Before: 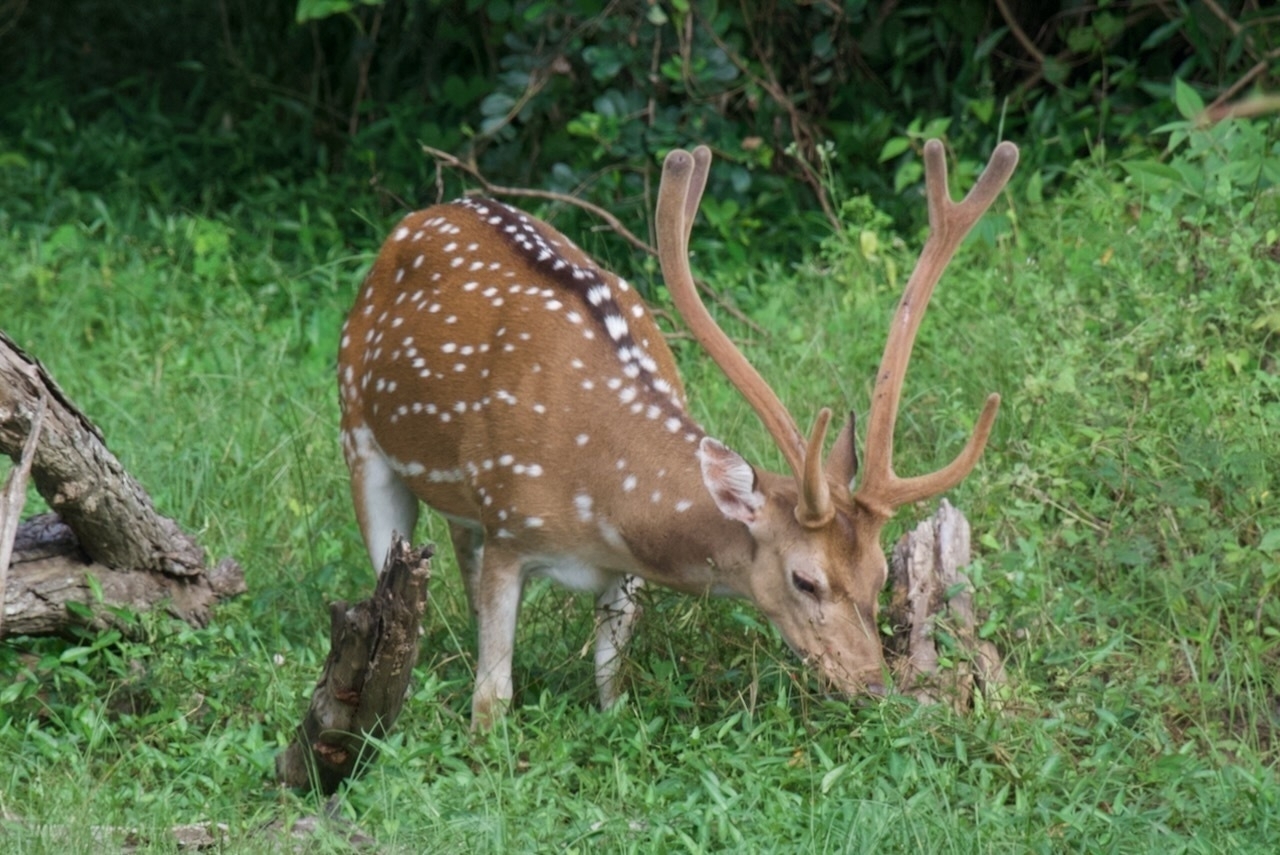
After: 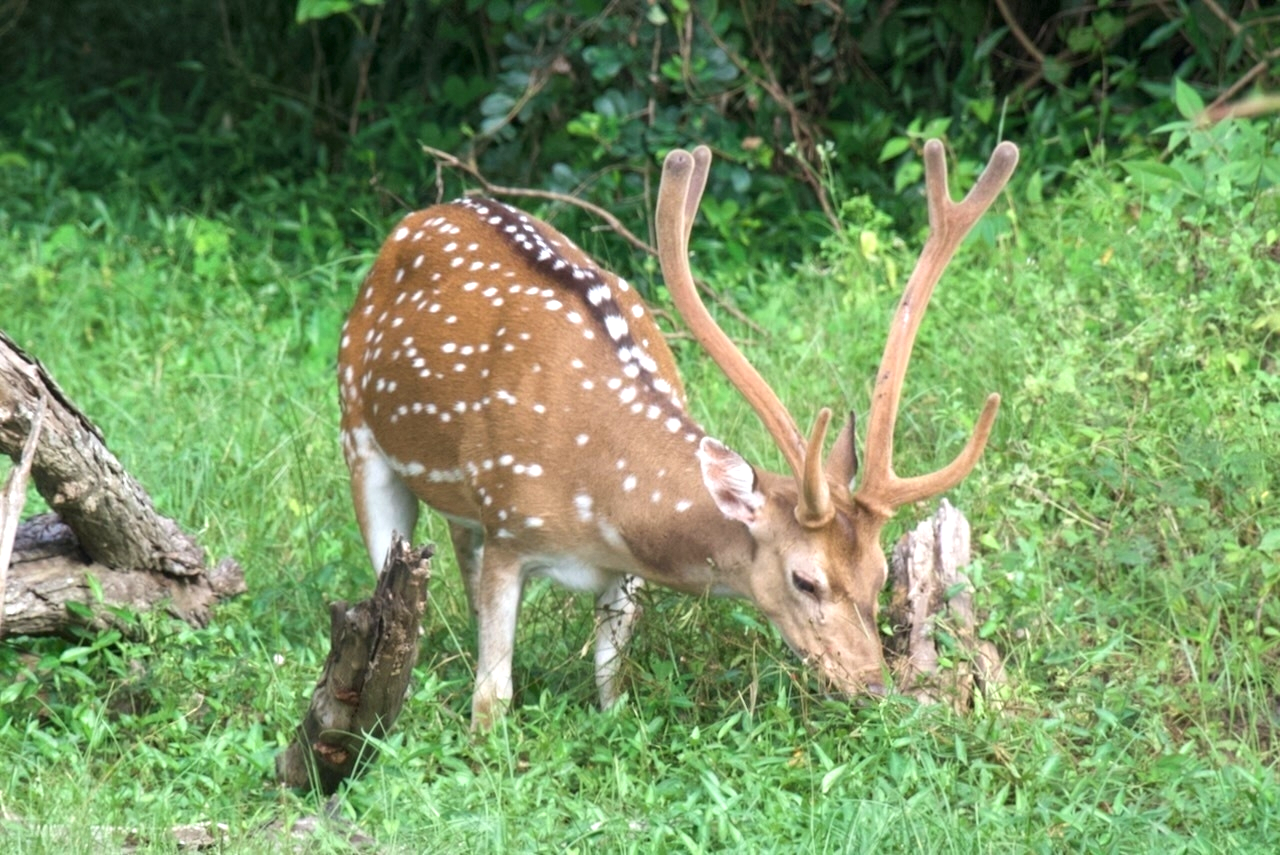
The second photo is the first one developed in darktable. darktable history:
exposure: black level correction 0, exposure 0.891 EV, compensate exposure bias true, compensate highlight preservation false
